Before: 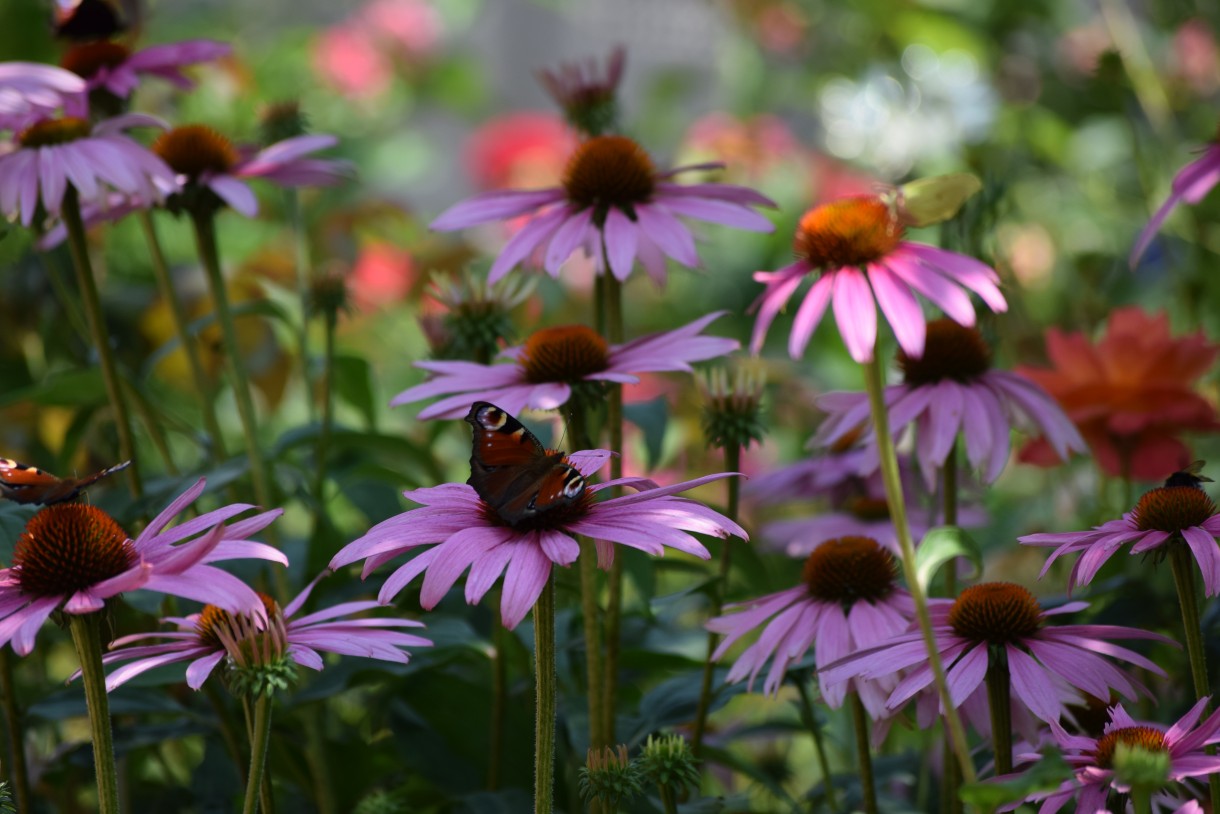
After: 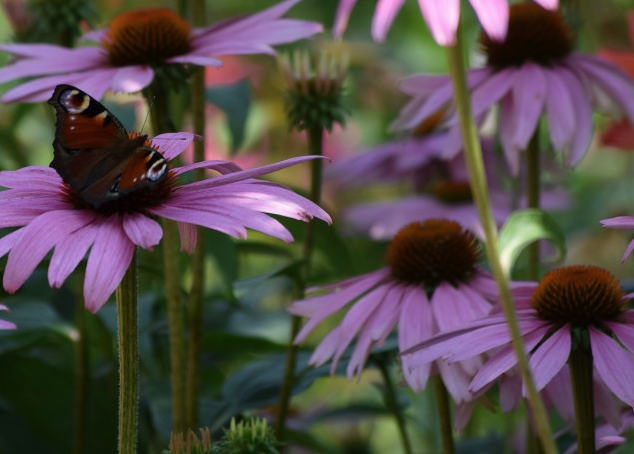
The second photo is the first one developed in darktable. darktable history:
crop: left 34.251%, top 38.985%, right 13.713%, bottom 5.164%
contrast brightness saturation: contrast 0.01, saturation -0.064
